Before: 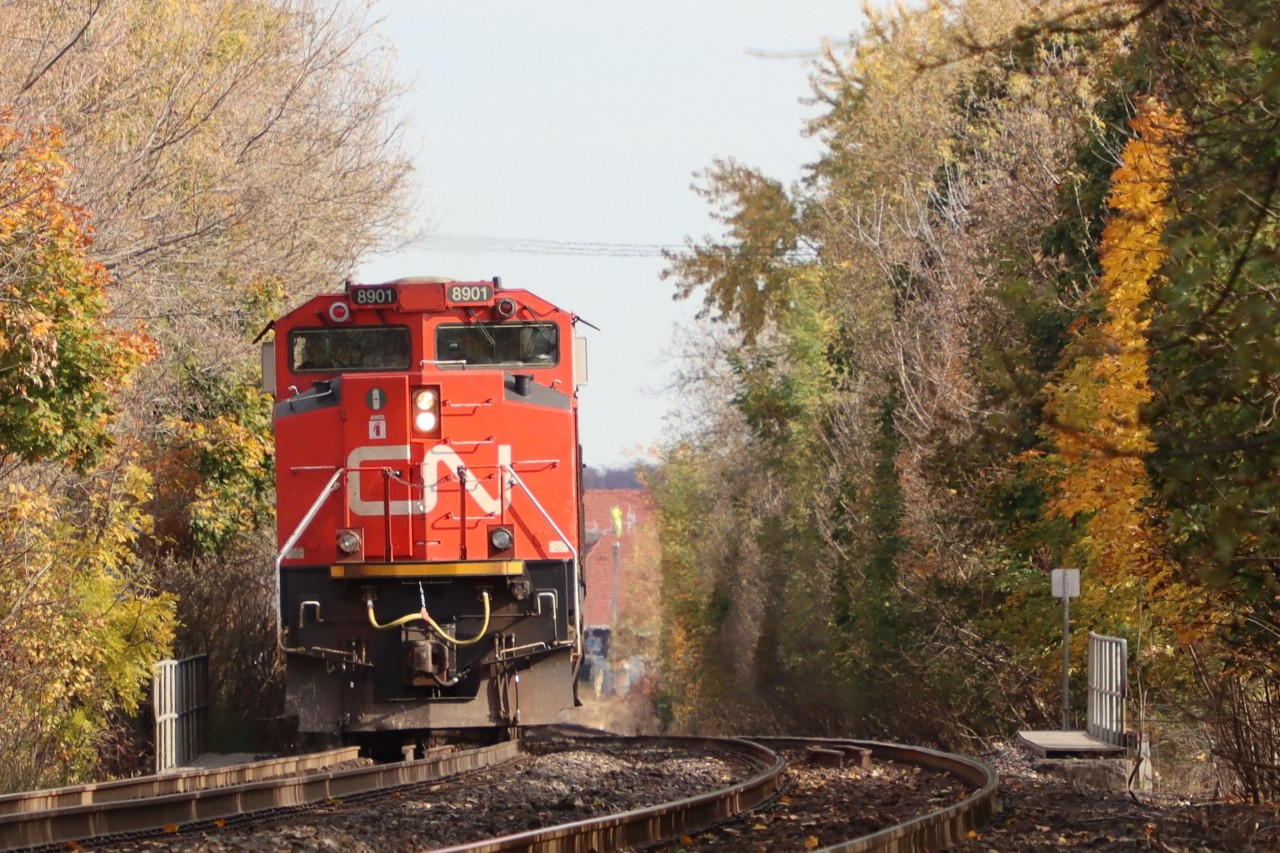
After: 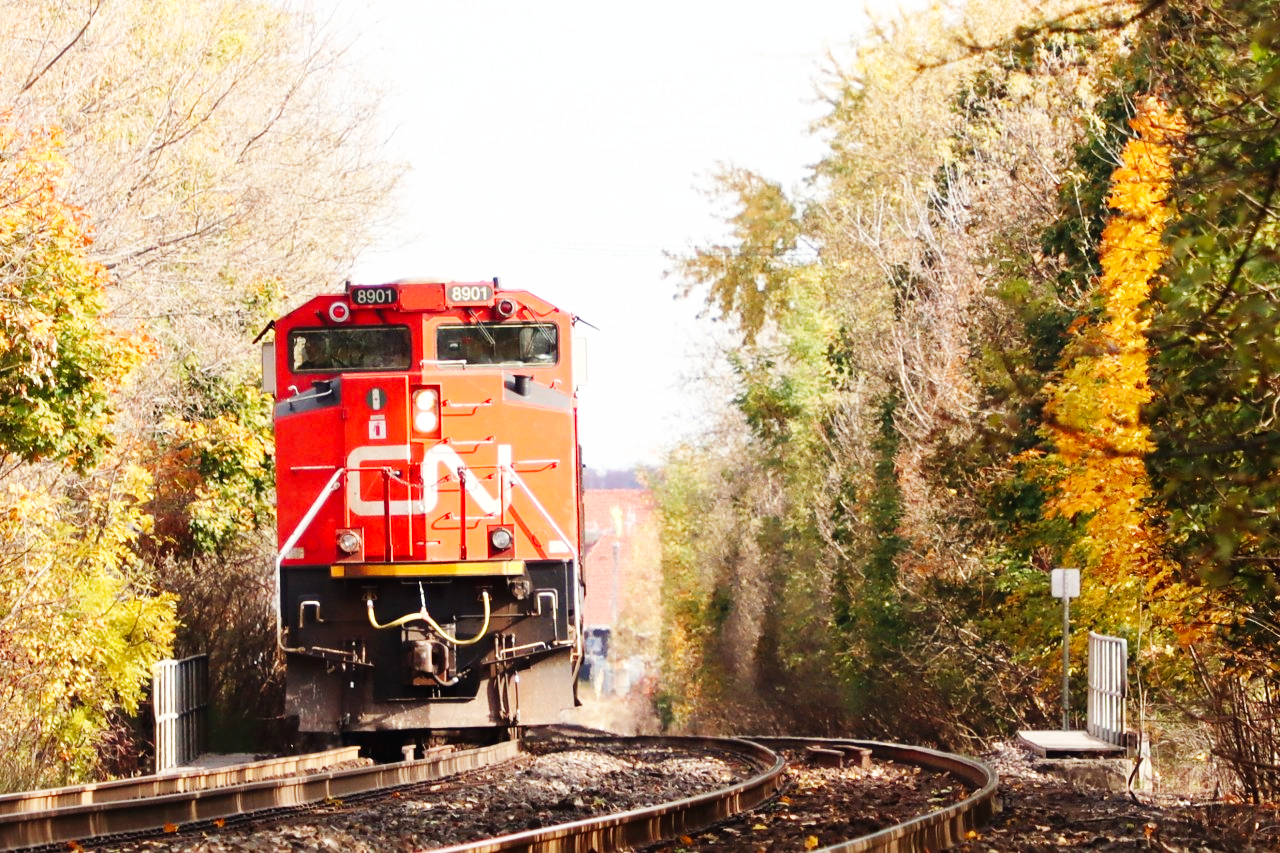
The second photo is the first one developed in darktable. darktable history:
rotate and perspective: crop left 0, crop top 0
base curve: curves: ch0 [(0, 0.003) (0.001, 0.002) (0.006, 0.004) (0.02, 0.022) (0.048, 0.086) (0.094, 0.234) (0.162, 0.431) (0.258, 0.629) (0.385, 0.8) (0.548, 0.918) (0.751, 0.988) (1, 1)], preserve colors none
